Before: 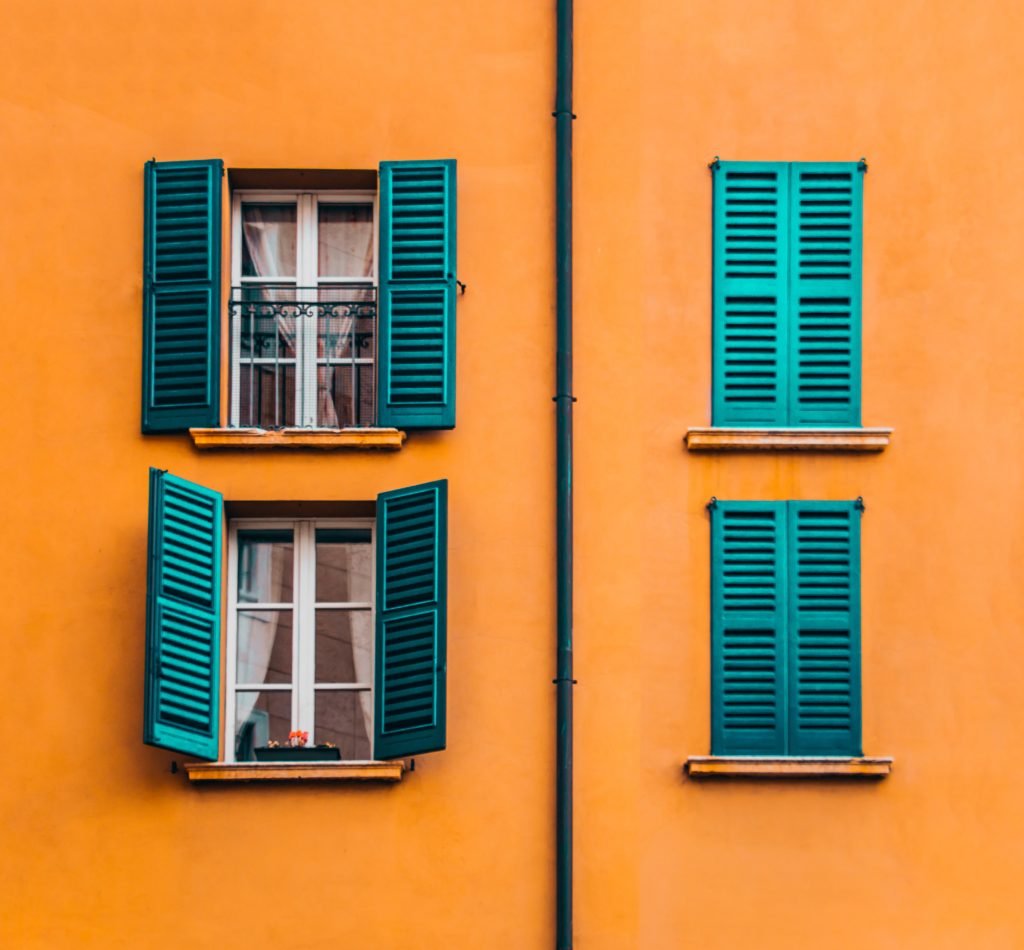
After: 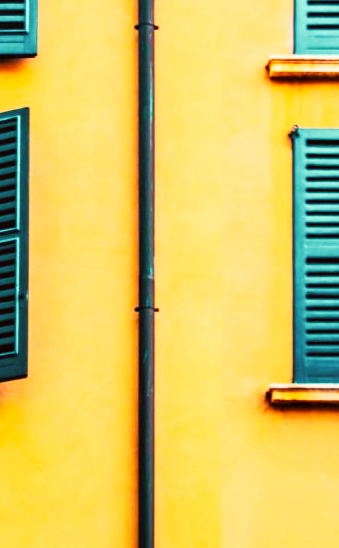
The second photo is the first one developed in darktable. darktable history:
base curve: curves: ch0 [(0, 0) (0.007, 0.004) (0.027, 0.03) (0.046, 0.07) (0.207, 0.54) (0.442, 0.872) (0.673, 0.972) (1, 1)], preserve colors none
crop: left 40.878%, top 39.176%, right 25.993%, bottom 3.081%
color correction: highlights a* 6.27, highlights b* 8.19, shadows a* 5.94, shadows b* 7.23, saturation 0.9
